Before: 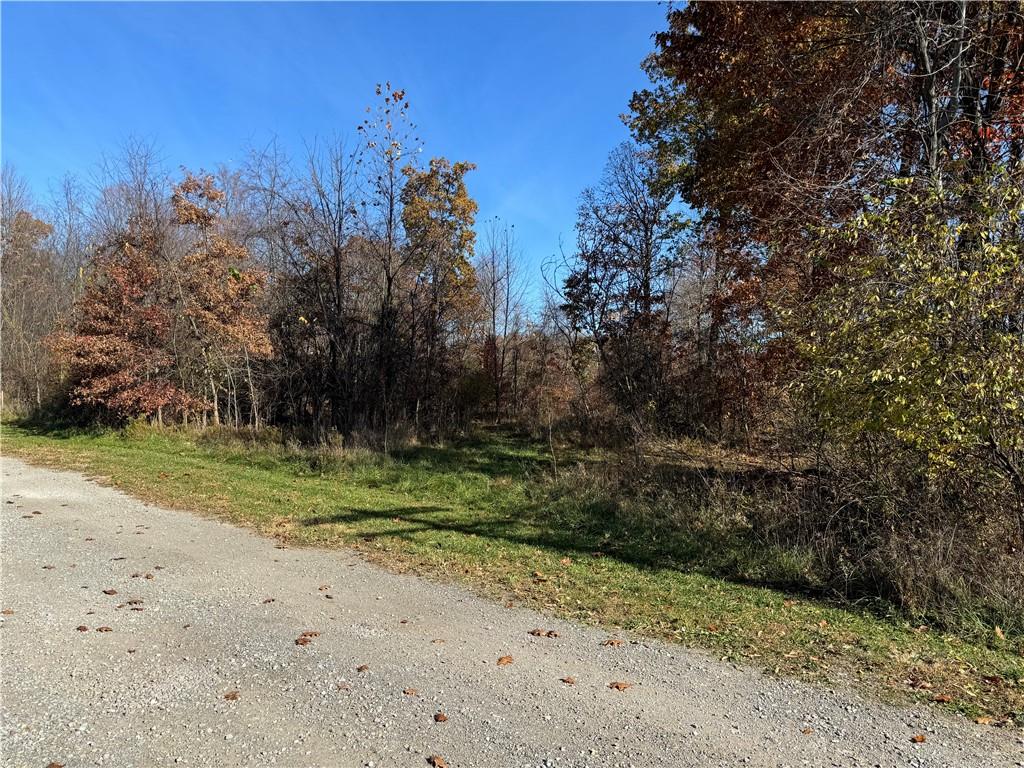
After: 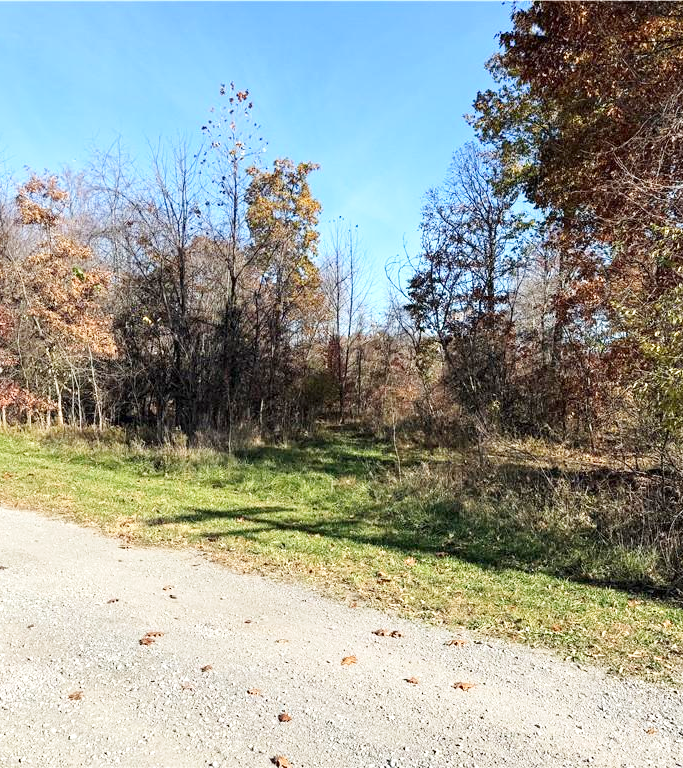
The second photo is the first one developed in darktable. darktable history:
crop and rotate: left 15.313%, right 17.965%
base curve: curves: ch0 [(0, 0) (0.204, 0.334) (0.55, 0.733) (1, 1)], preserve colors none
exposure: exposure 0.603 EV, compensate highlight preservation false
